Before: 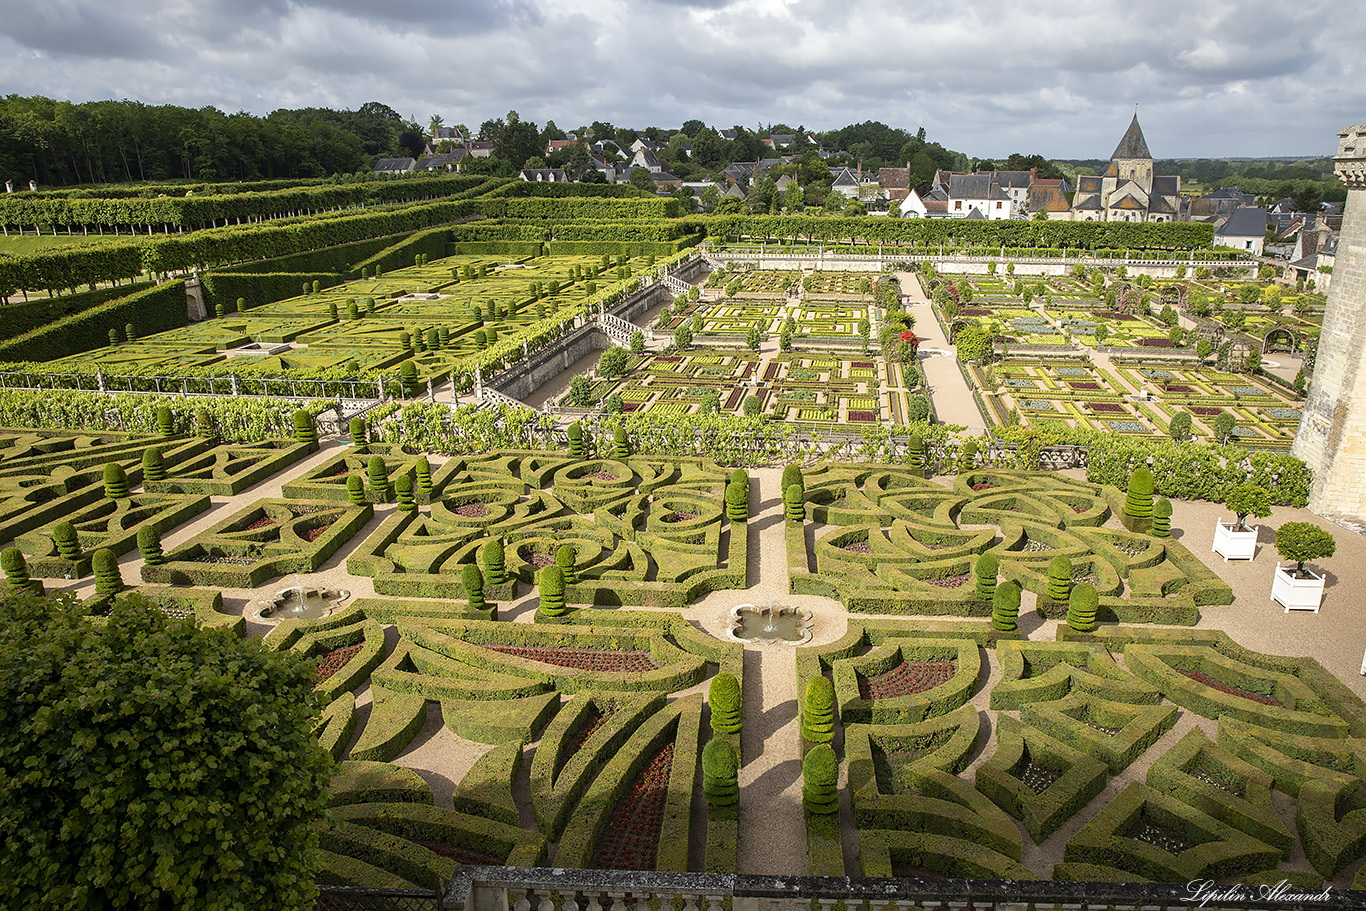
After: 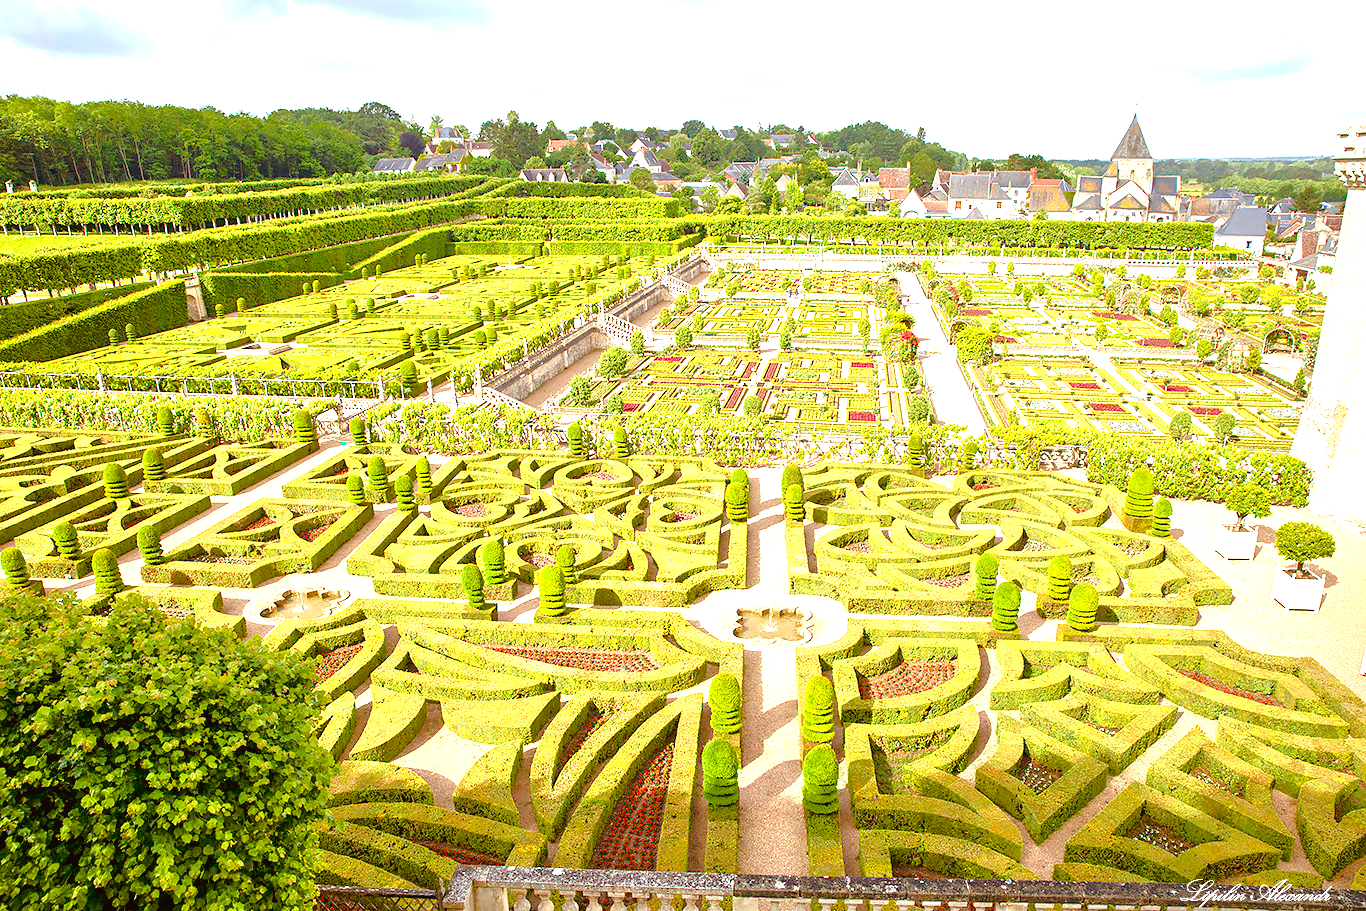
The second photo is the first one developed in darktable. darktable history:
color balance rgb: power › chroma 1.532%, power › hue 26.46°, perceptual saturation grading › global saturation 27.953%, perceptual saturation grading › highlights -25.57%, perceptual saturation grading › mid-tones 24.968%, perceptual saturation grading › shadows 49.354%
tone equalizer: -8 EV 1.97 EV, -7 EV 1.97 EV, -6 EV 1.97 EV, -5 EV 1.96 EV, -4 EV 1.99 EV, -3 EV 1.47 EV, -2 EV 0.972 EV, -1 EV 0.489 EV, mask exposure compensation -0.502 EV
exposure: black level correction 0, exposure 1.624 EV, compensate highlight preservation false
